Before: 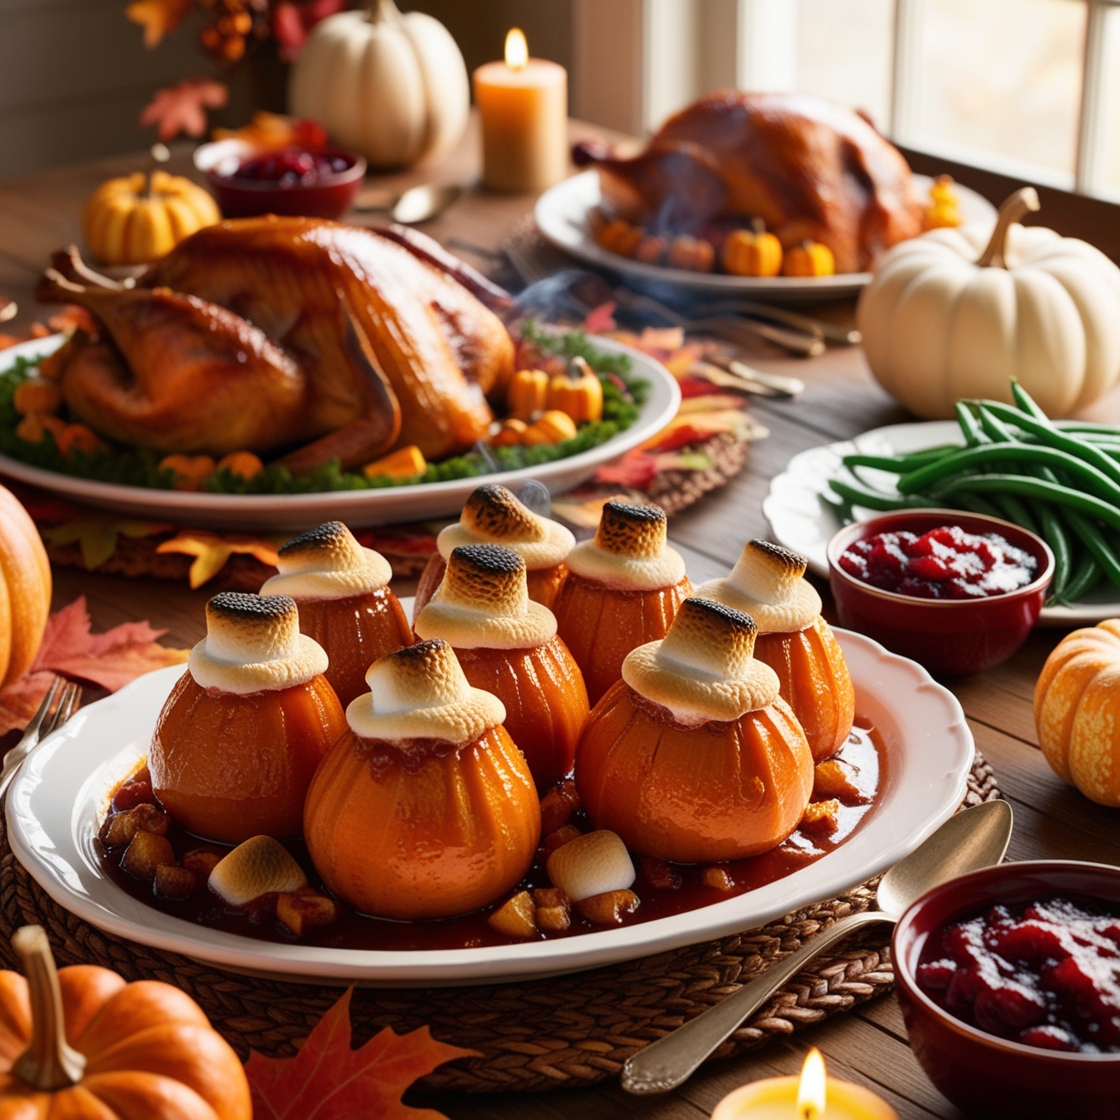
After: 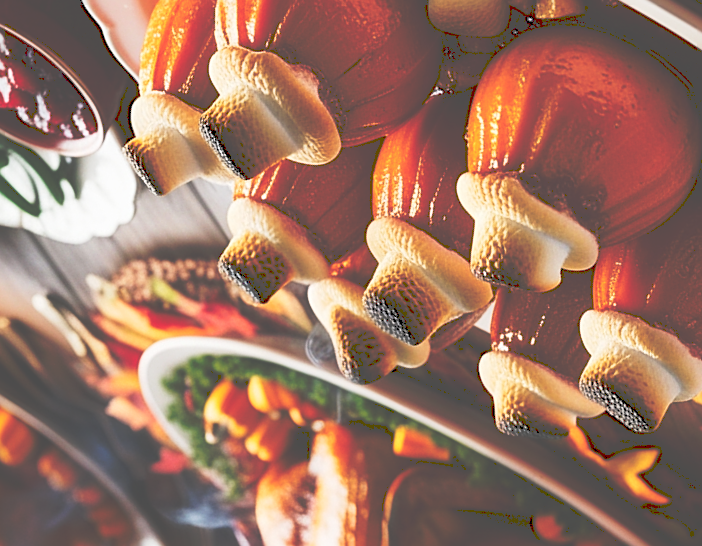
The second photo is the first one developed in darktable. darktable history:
tone curve: curves: ch0 [(0, 0) (0.003, 0.319) (0.011, 0.319) (0.025, 0.323) (0.044, 0.323) (0.069, 0.327) (0.1, 0.33) (0.136, 0.338) (0.177, 0.348) (0.224, 0.361) (0.277, 0.374) (0.335, 0.398) (0.399, 0.444) (0.468, 0.516) (0.543, 0.595) (0.623, 0.694) (0.709, 0.793) (0.801, 0.883) (0.898, 0.942) (1, 1)], preserve colors none
sharpen: on, module defaults
crop and rotate: angle 148.02°, left 9.222%, top 15.654%, right 4.396%, bottom 17.104%
